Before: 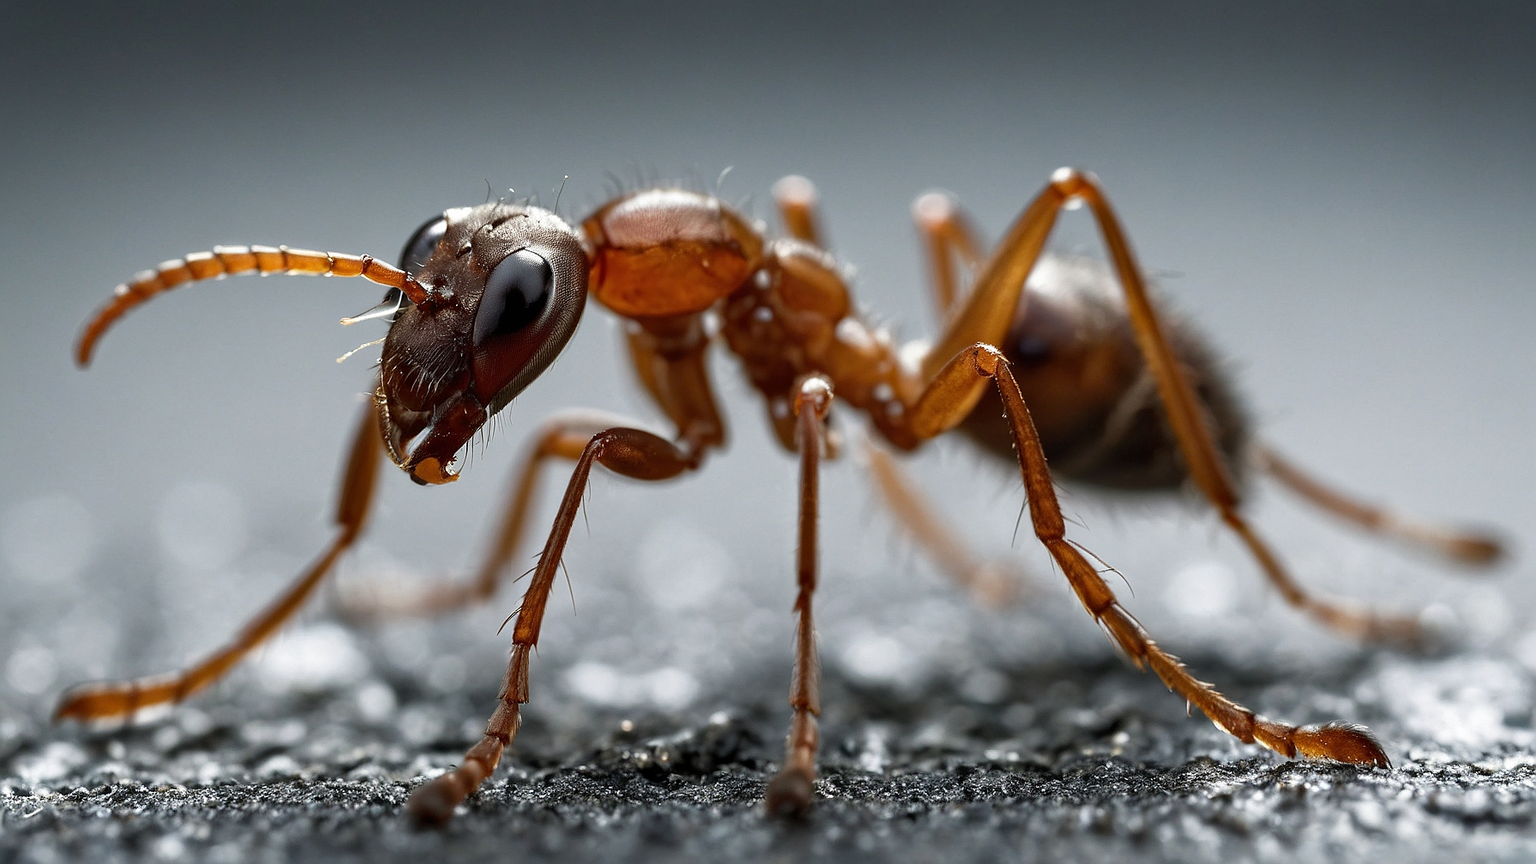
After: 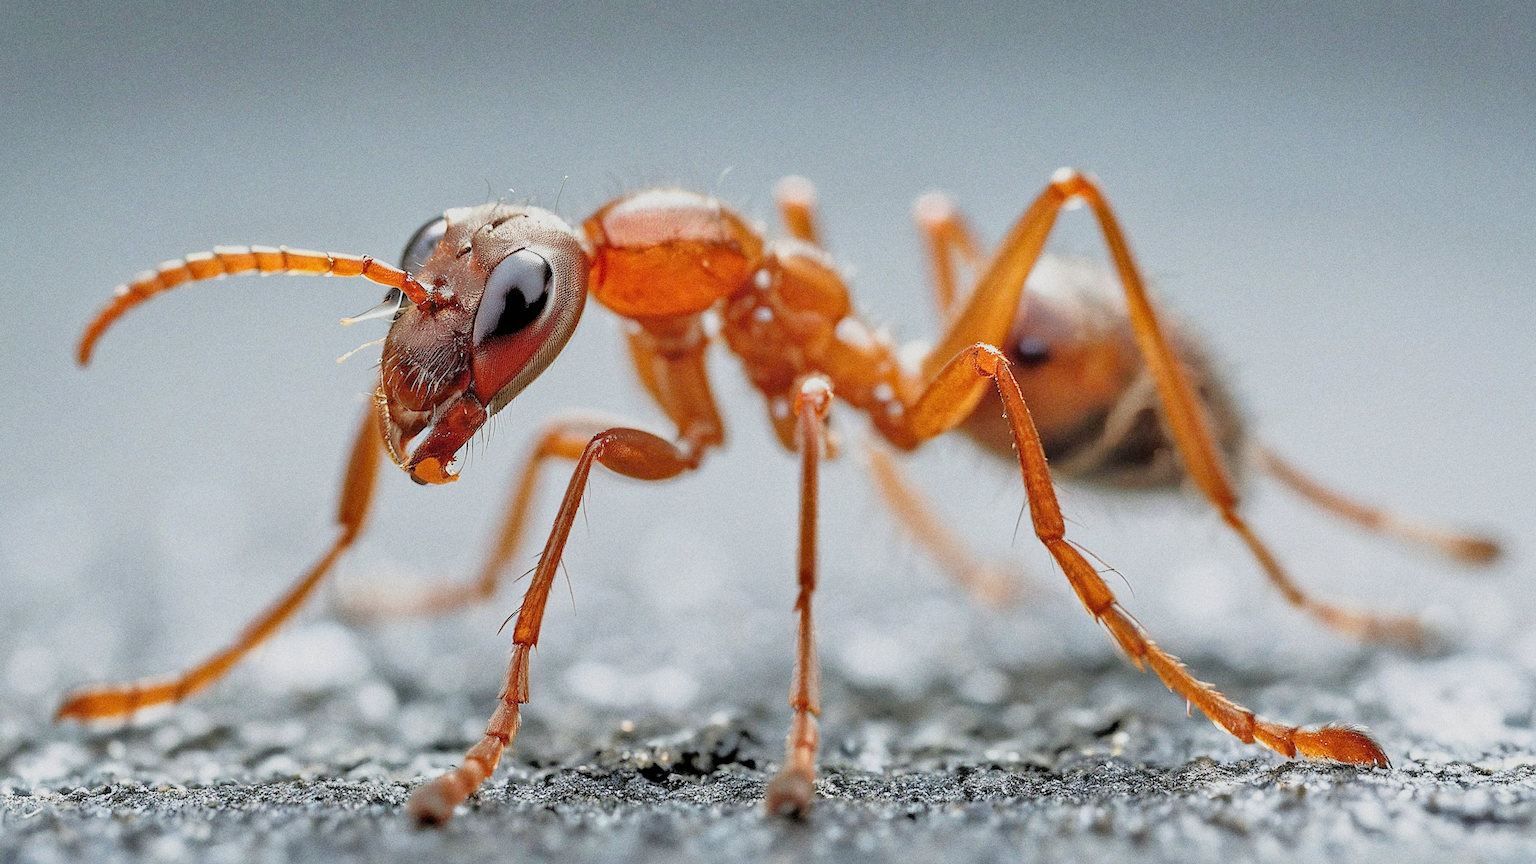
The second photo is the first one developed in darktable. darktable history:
filmic rgb: black relative exposure -6.15 EV, white relative exposure 6.96 EV, hardness 2.23, color science v6 (2022)
tone equalizer: -8 EV 2 EV, -7 EV 2 EV, -6 EV 2 EV, -5 EV 2 EV, -4 EV 2 EV, -3 EV 1.5 EV, -2 EV 1 EV, -1 EV 0.5 EV
exposure: black level correction 0, exposure 1 EV, compensate exposure bias true, compensate highlight preservation false
grain: coarseness 0.09 ISO
